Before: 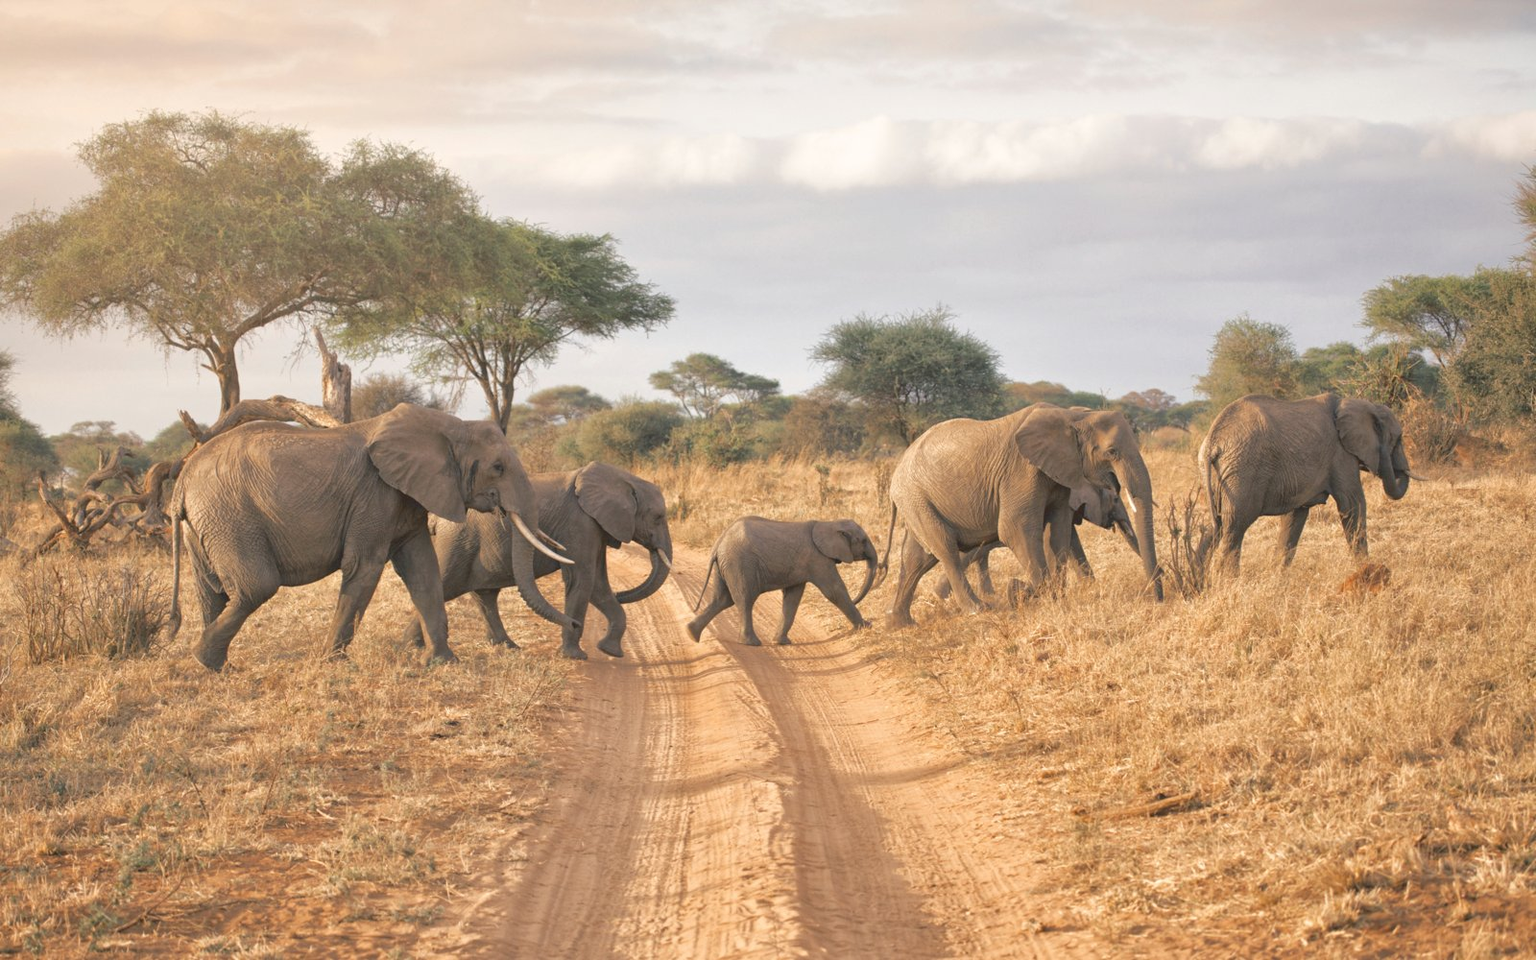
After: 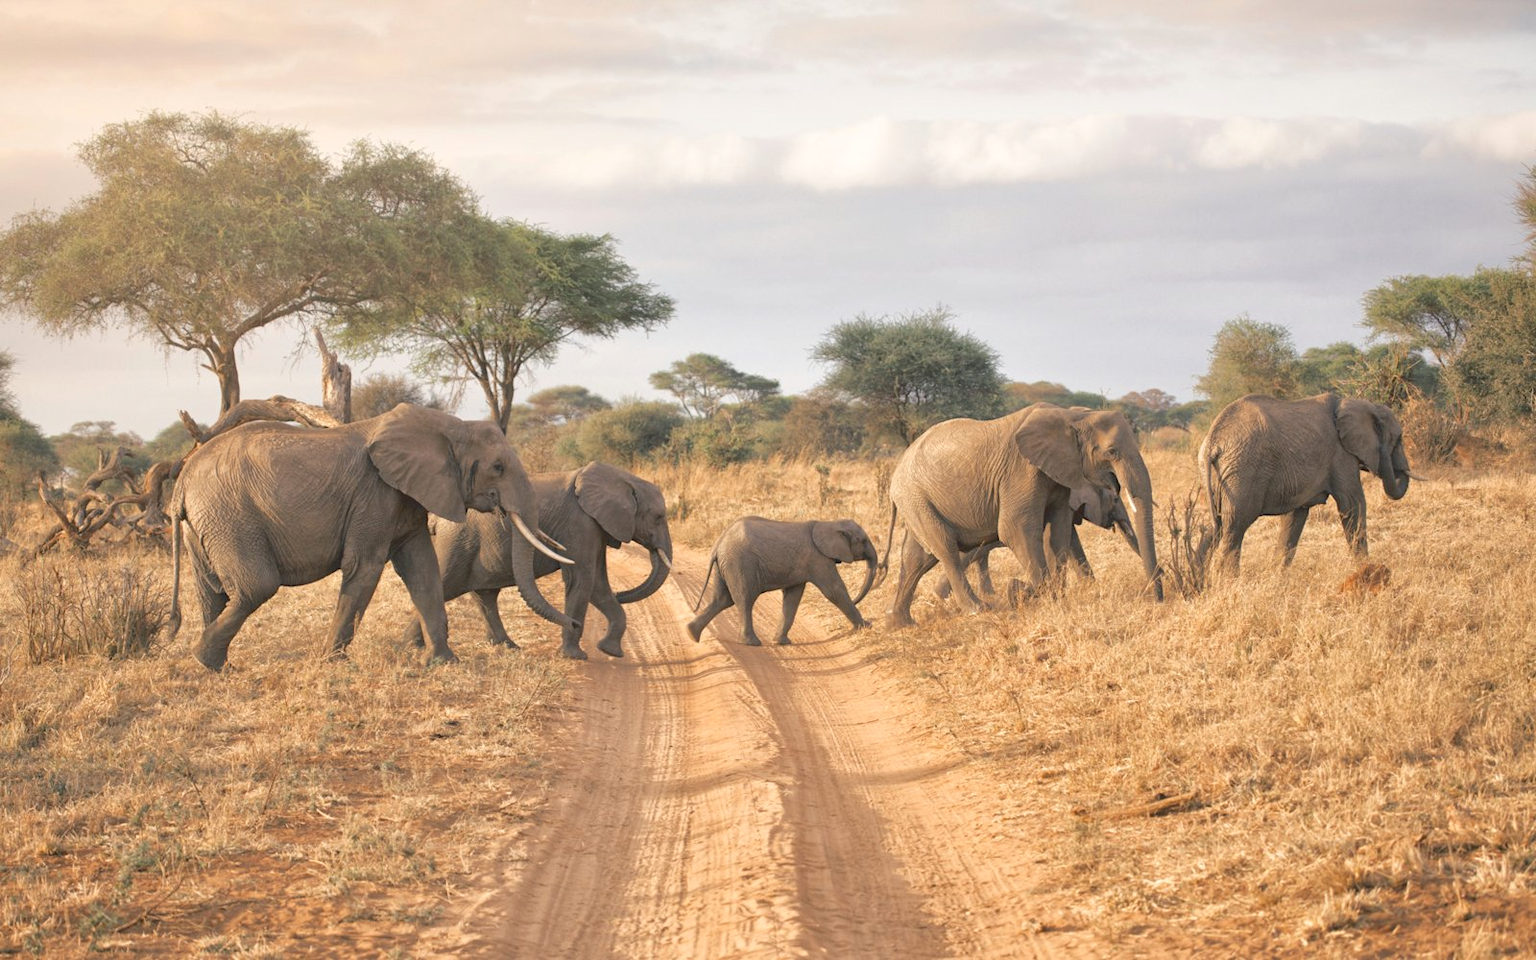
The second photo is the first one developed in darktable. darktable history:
contrast brightness saturation: contrast 0.097, brightness 0.015, saturation 0.025
